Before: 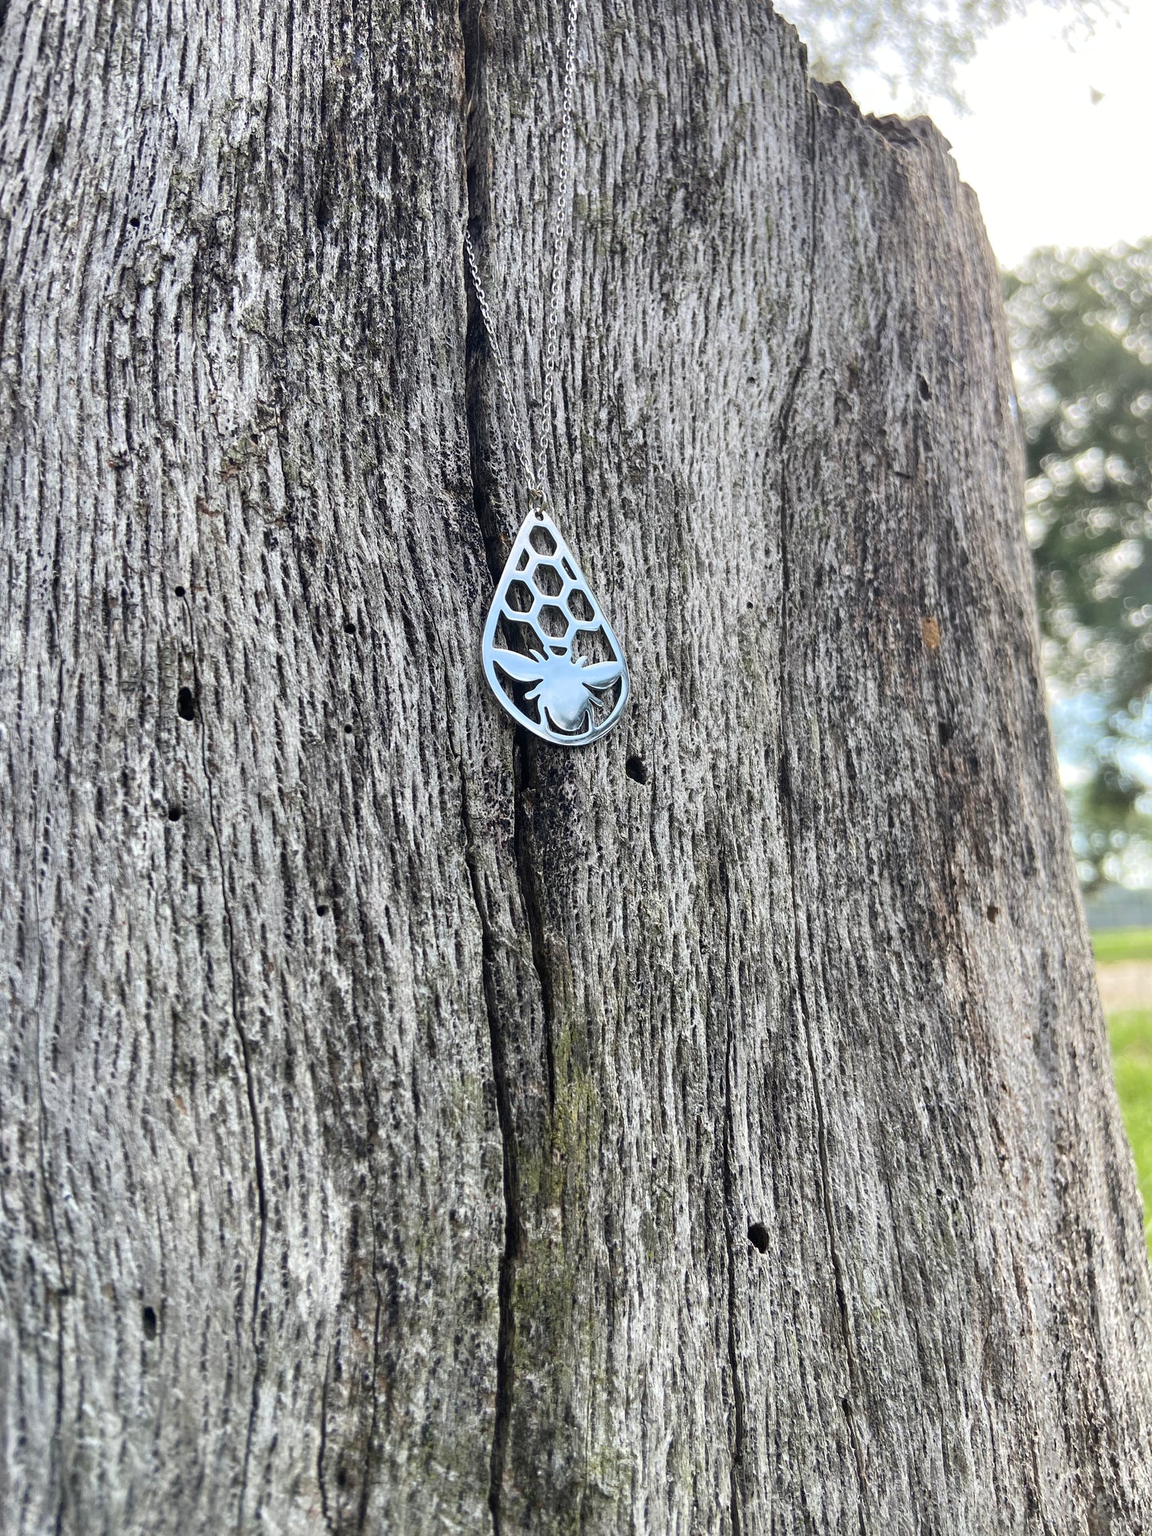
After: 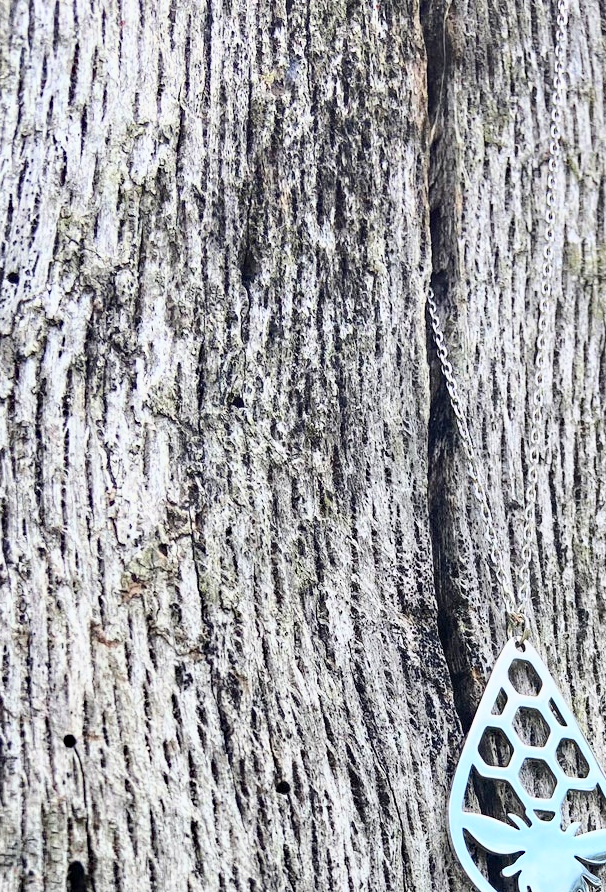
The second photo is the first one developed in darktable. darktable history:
crop and rotate: left 10.817%, top 0.062%, right 47.194%, bottom 53.626%
base curve: curves: ch0 [(0, 0) (0.025, 0.046) (0.112, 0.277) (0.467, 0.74) (0.814, 0.929) (1, 0.942)]
haze removal: compatibility mode true, adaptive false
